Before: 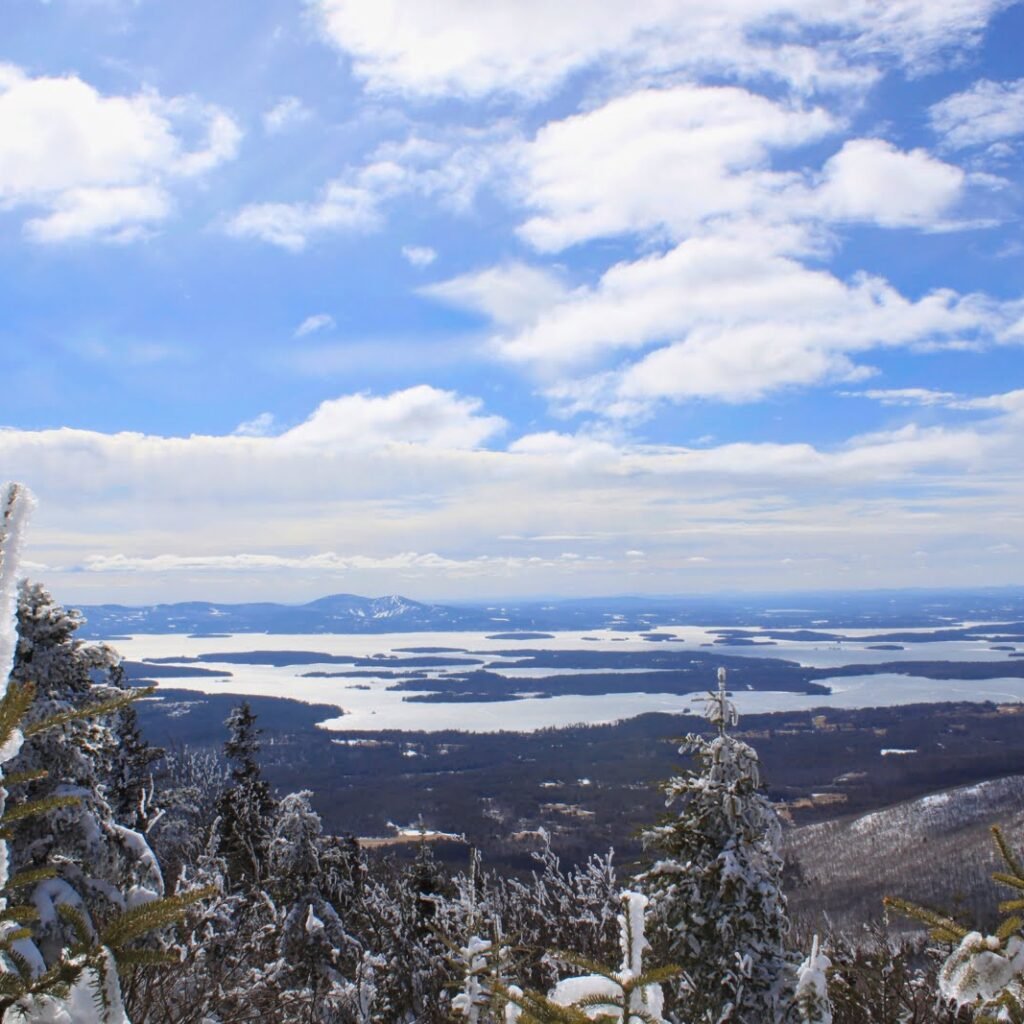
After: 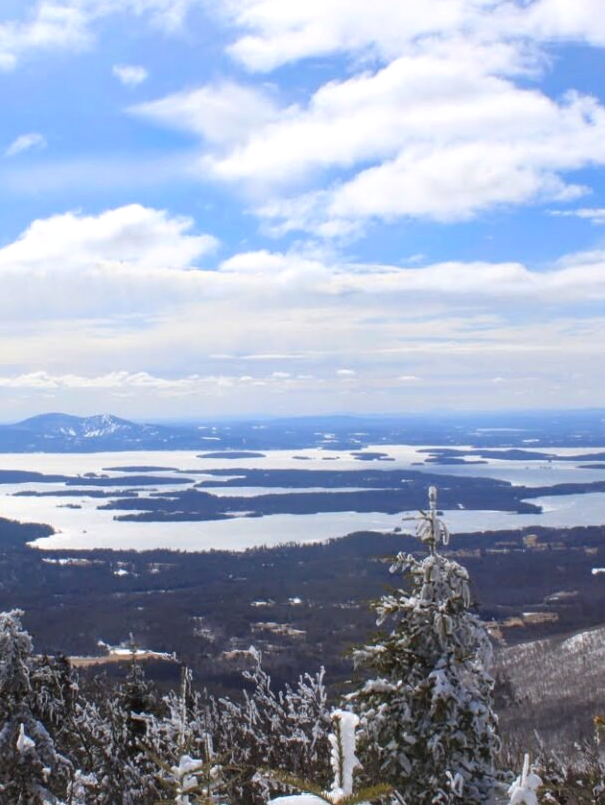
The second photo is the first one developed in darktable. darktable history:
crop and rotate: left 28.256%, top 17.734%, right 12.656%, bottom 3.573%
exposure: exposure 0.2 EV, compensate highlight preservation false
